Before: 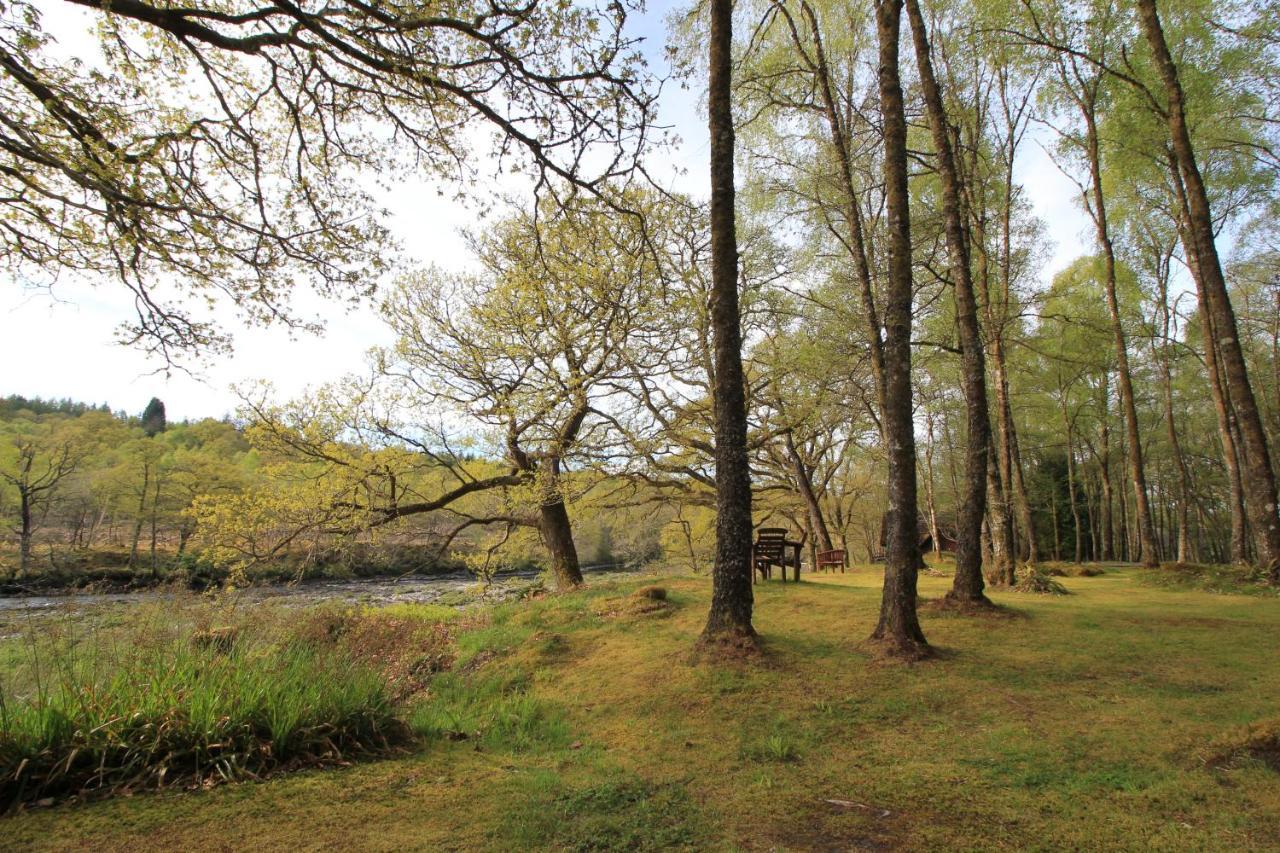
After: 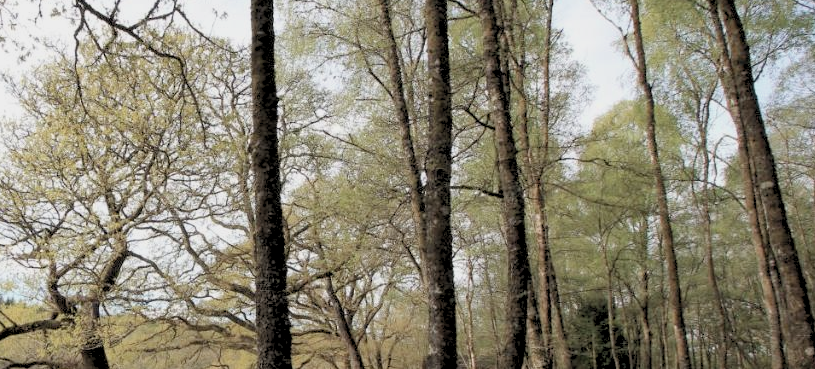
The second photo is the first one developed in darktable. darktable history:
crop: left 36.005%, top 18.293%, right 0.31%, bottom 38.444%
contrast brightness saturation: contrast 0.1, saturation -0.36
rgb levels: preserve colors sum RGB, levels [[0.038, 0.433, 0.934], [0, 0.5, 1], [0, 0.5, 1]]
